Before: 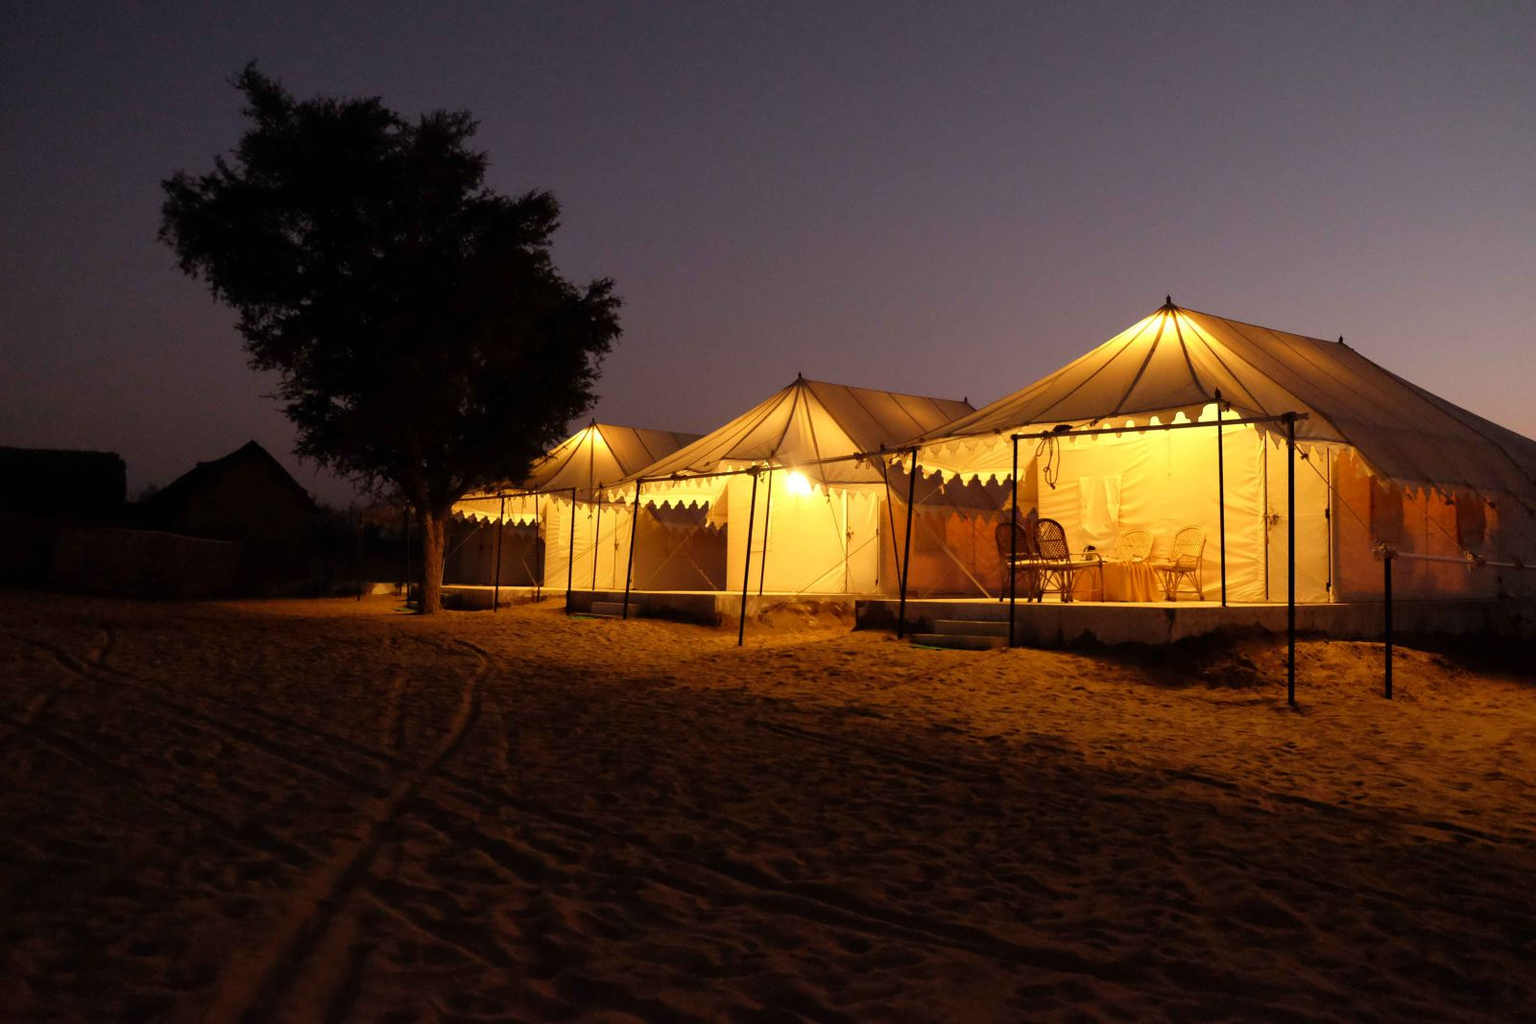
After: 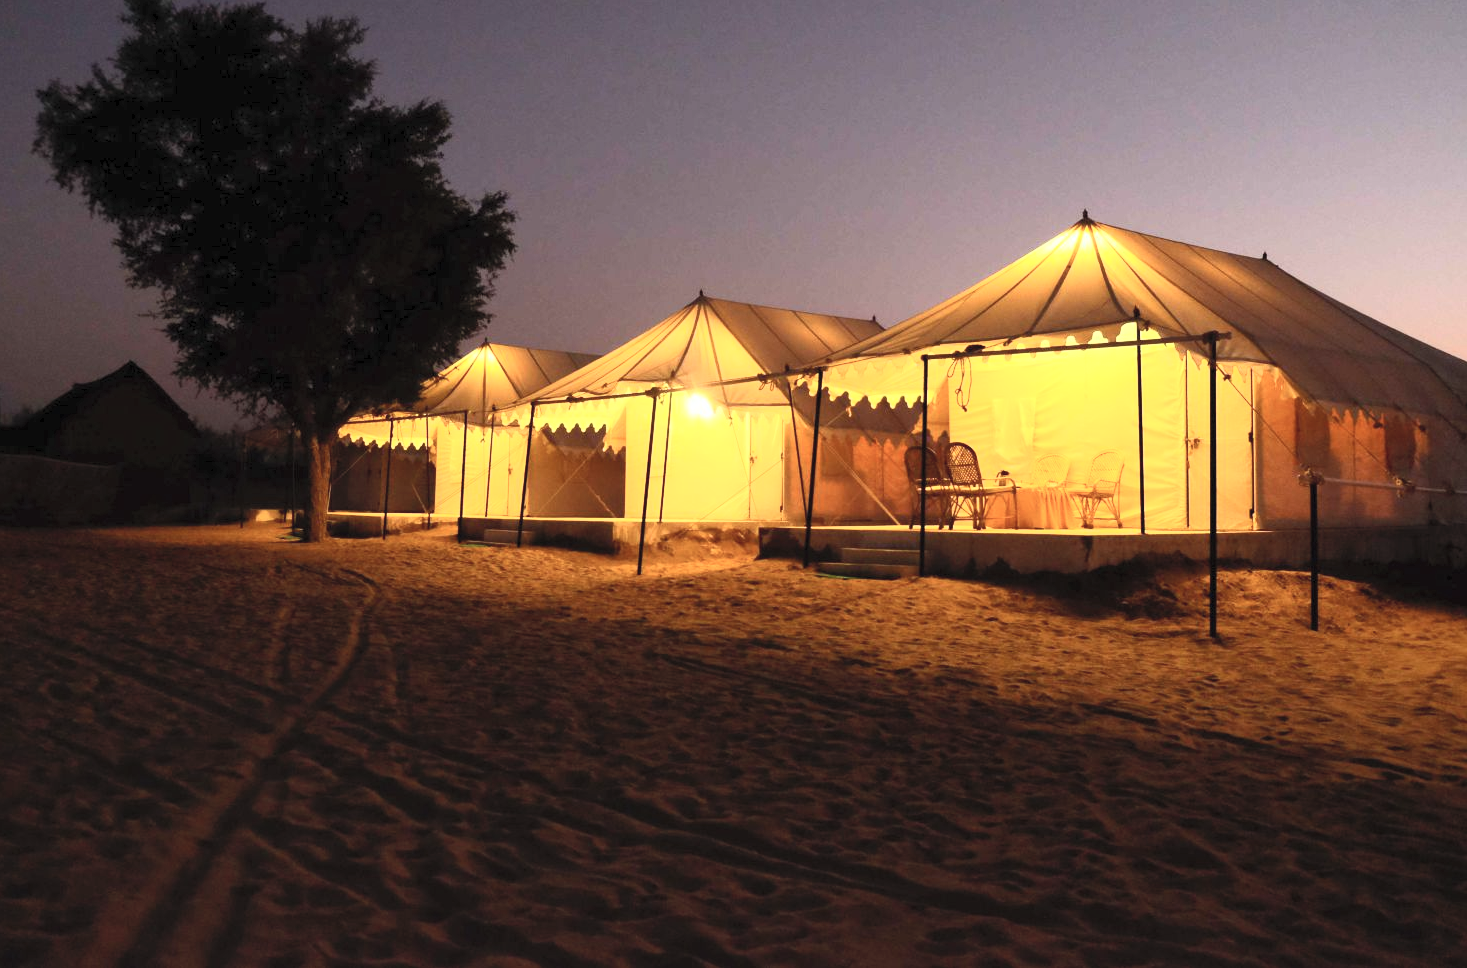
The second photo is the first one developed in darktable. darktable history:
crop and rotate: left 8.262%, top 9.226%
contrast brightness saturation: contrast 0.39, brightness 0.53
